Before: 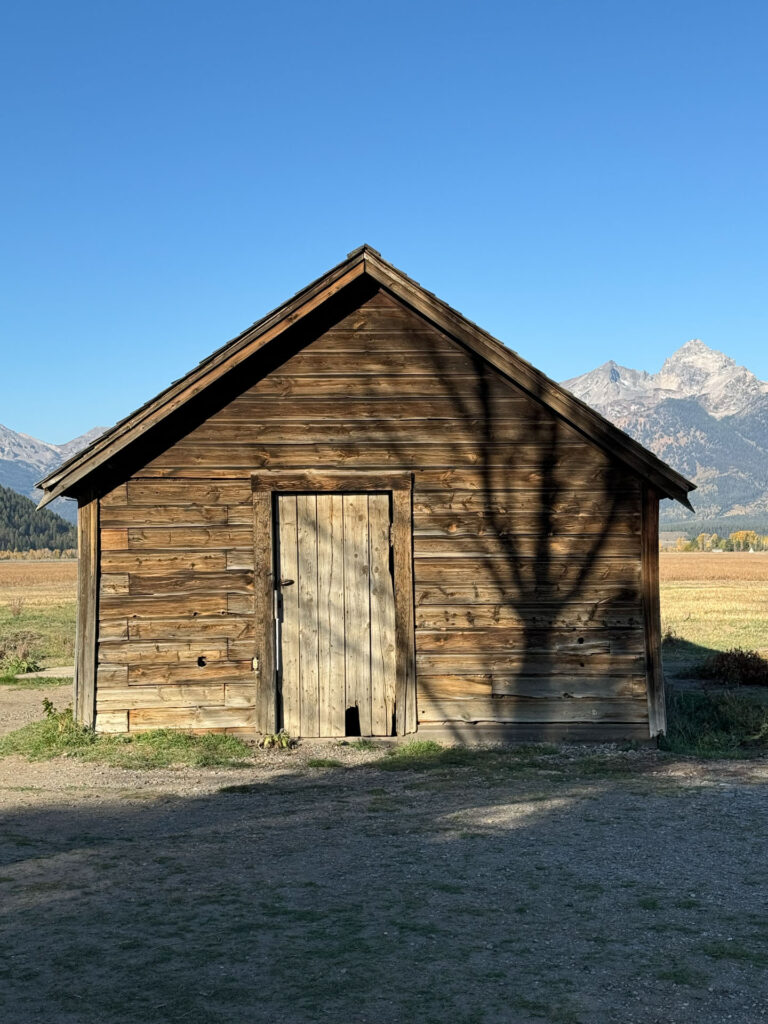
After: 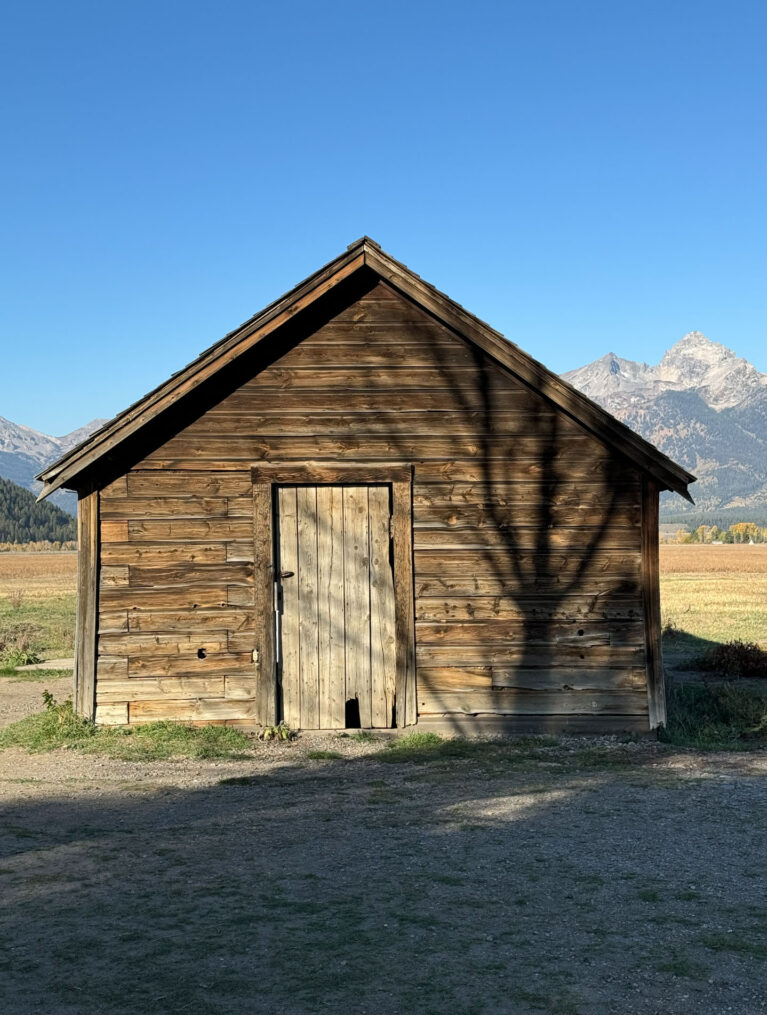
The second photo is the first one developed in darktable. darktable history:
crop: top 0.874%, right 0.074%
